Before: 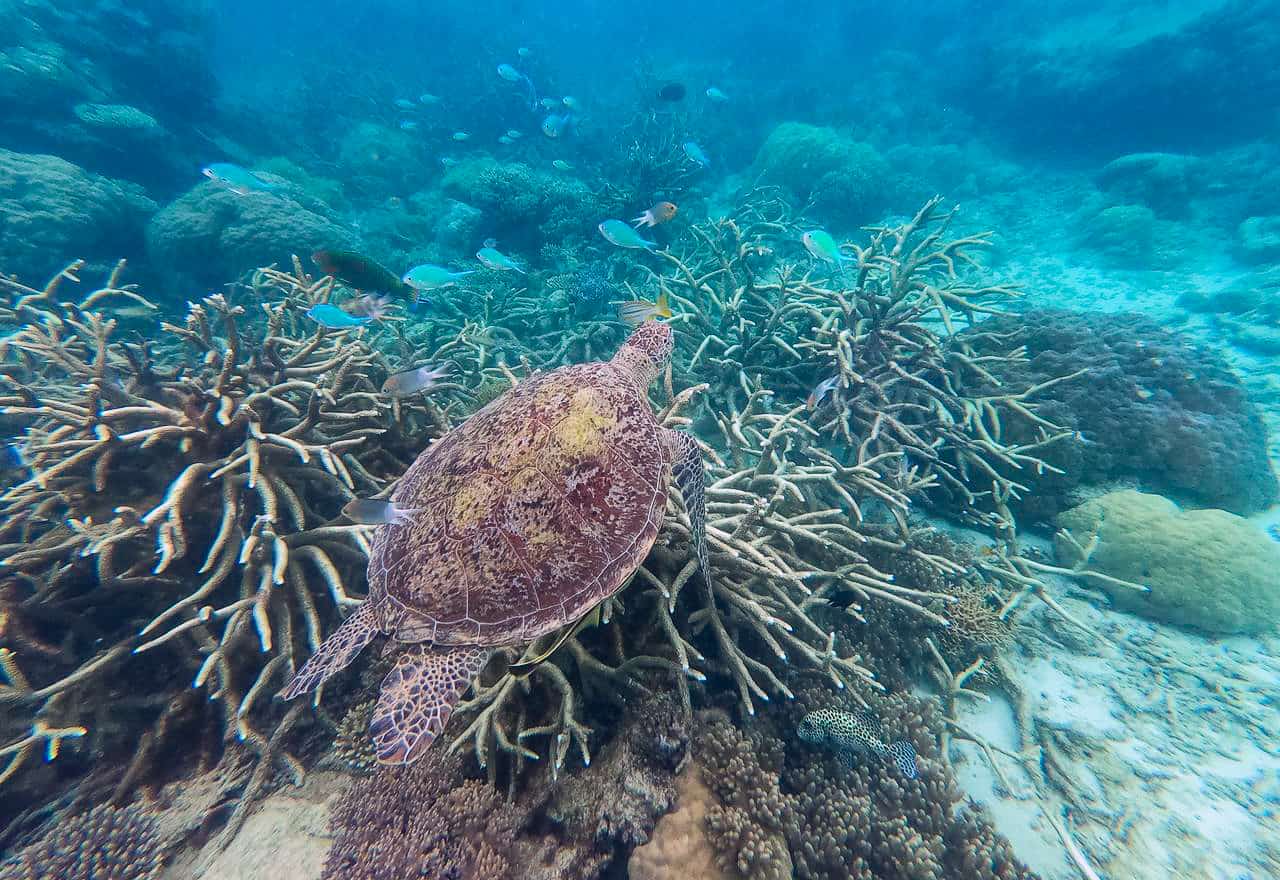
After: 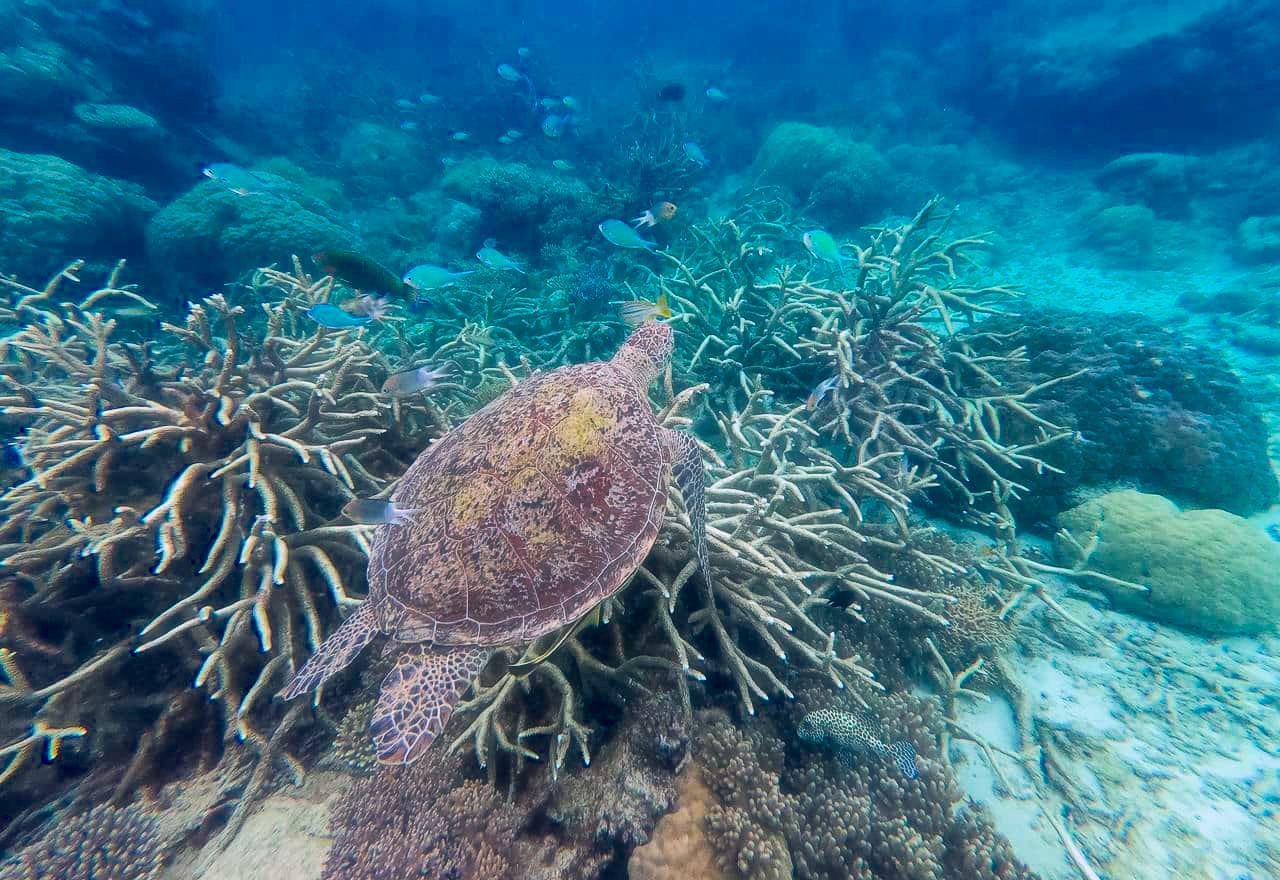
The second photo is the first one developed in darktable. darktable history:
haze removal: strength -0.108, compatibility mode true, adaptive false
color balance rgb: perceptual saturation grading › global saturation 25.857%, saturation formula JzAzBz (2021)
